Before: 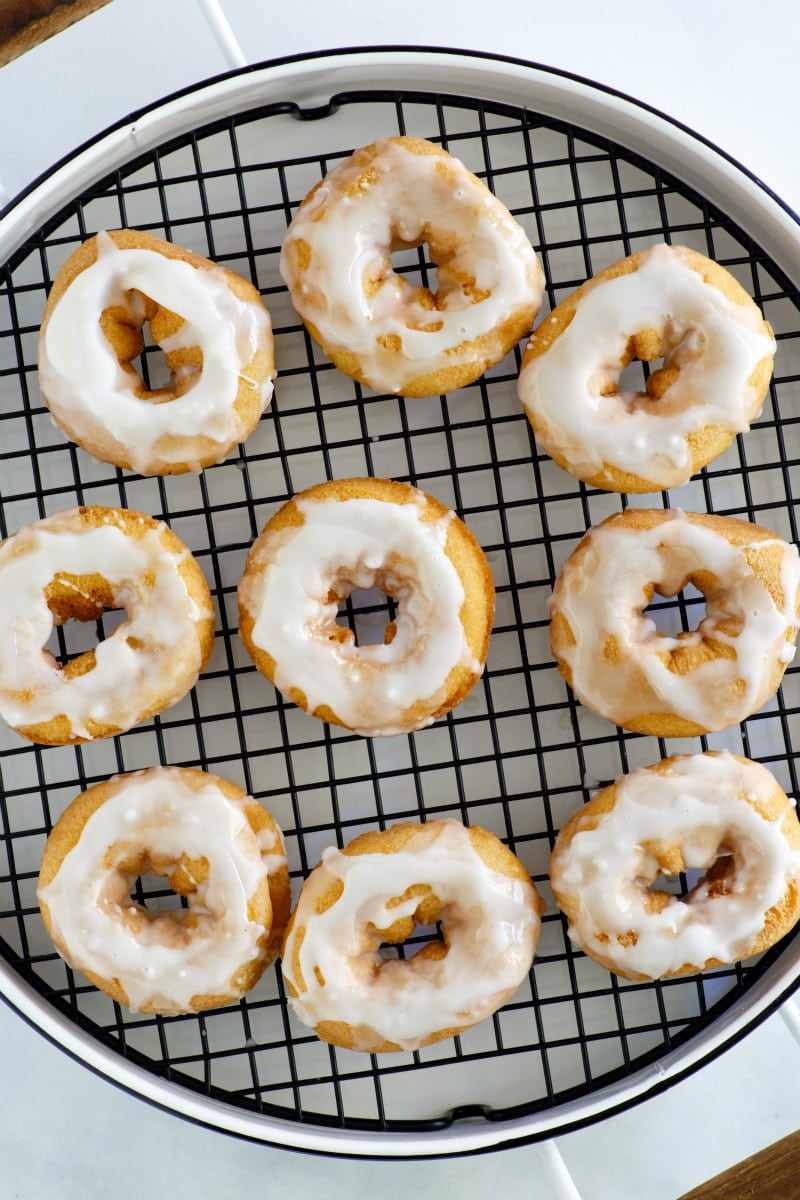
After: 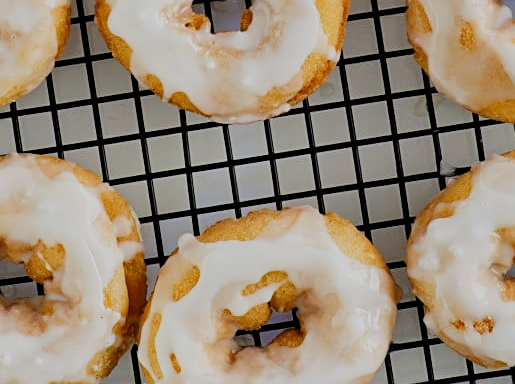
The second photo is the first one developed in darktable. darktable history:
crop: left 18.091%, top 51.13%, right 17.525%, bottom 16.85%
filmic rgb: black relative exposure -8.54 EV, white relative exposure 5.52 EV, hardness 3.39, contrast 1.016
sharpen: on, module defaults
